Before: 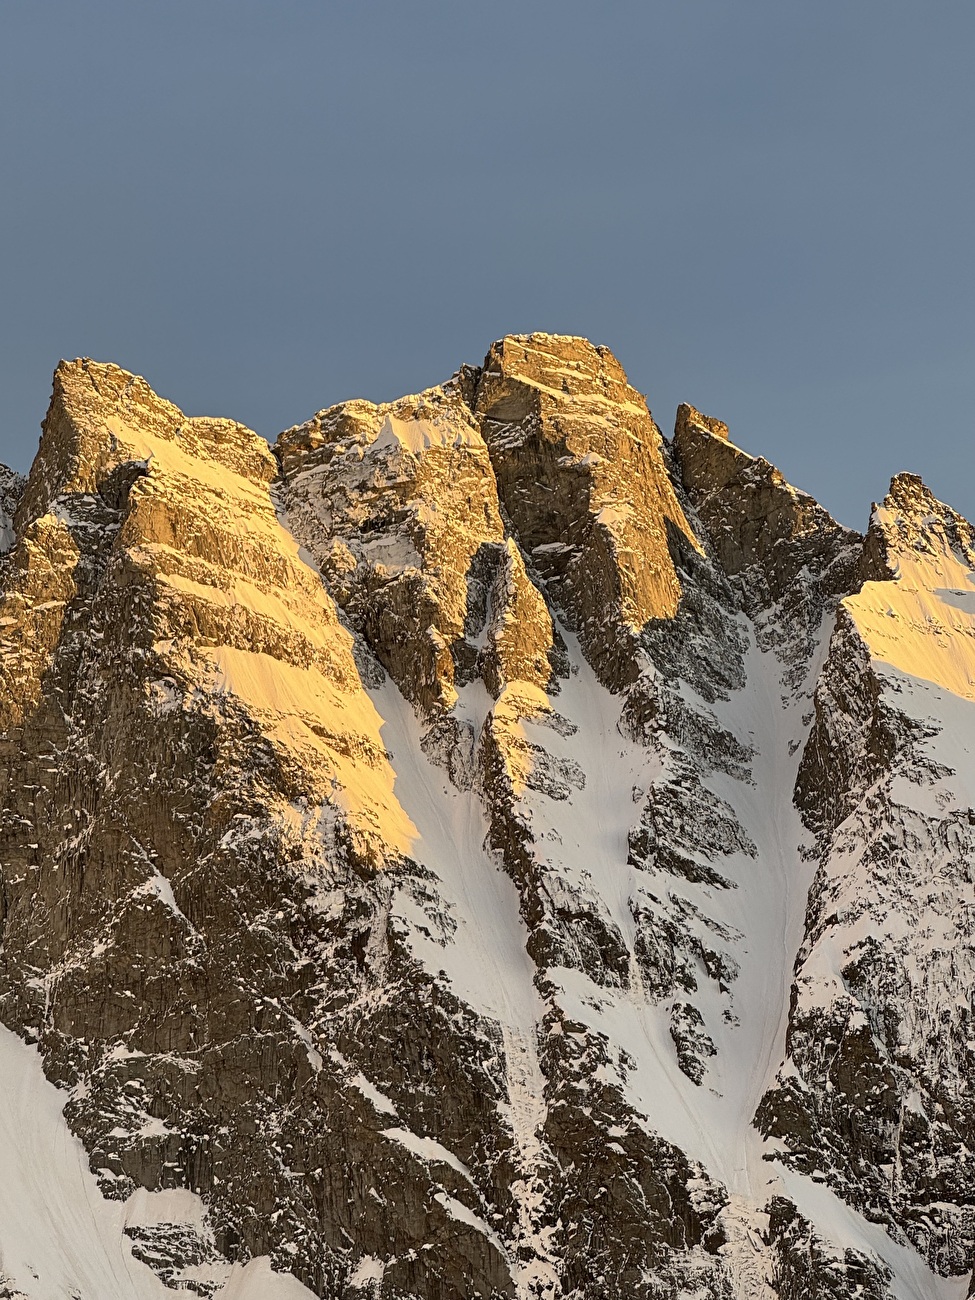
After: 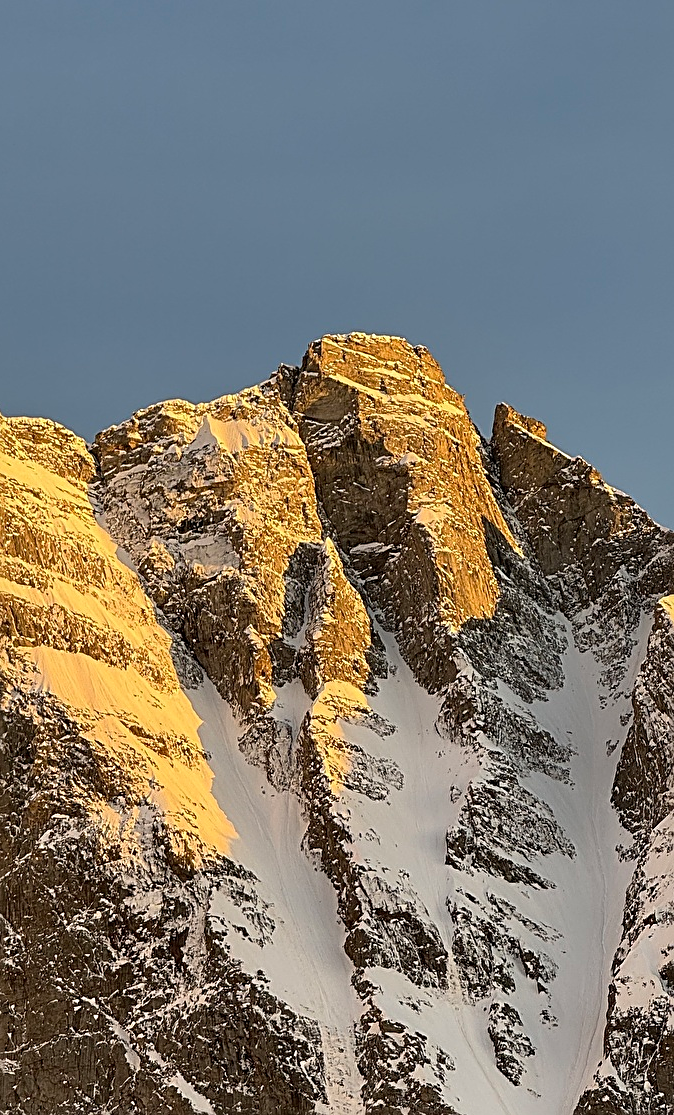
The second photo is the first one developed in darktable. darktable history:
crop: left 18.703%, right 12.14%, bottom 14.205%
exposure: exposure -0.042 EV, compensate exposure bias true, compensate highlight preservation false
sharpen: amount 0.499
